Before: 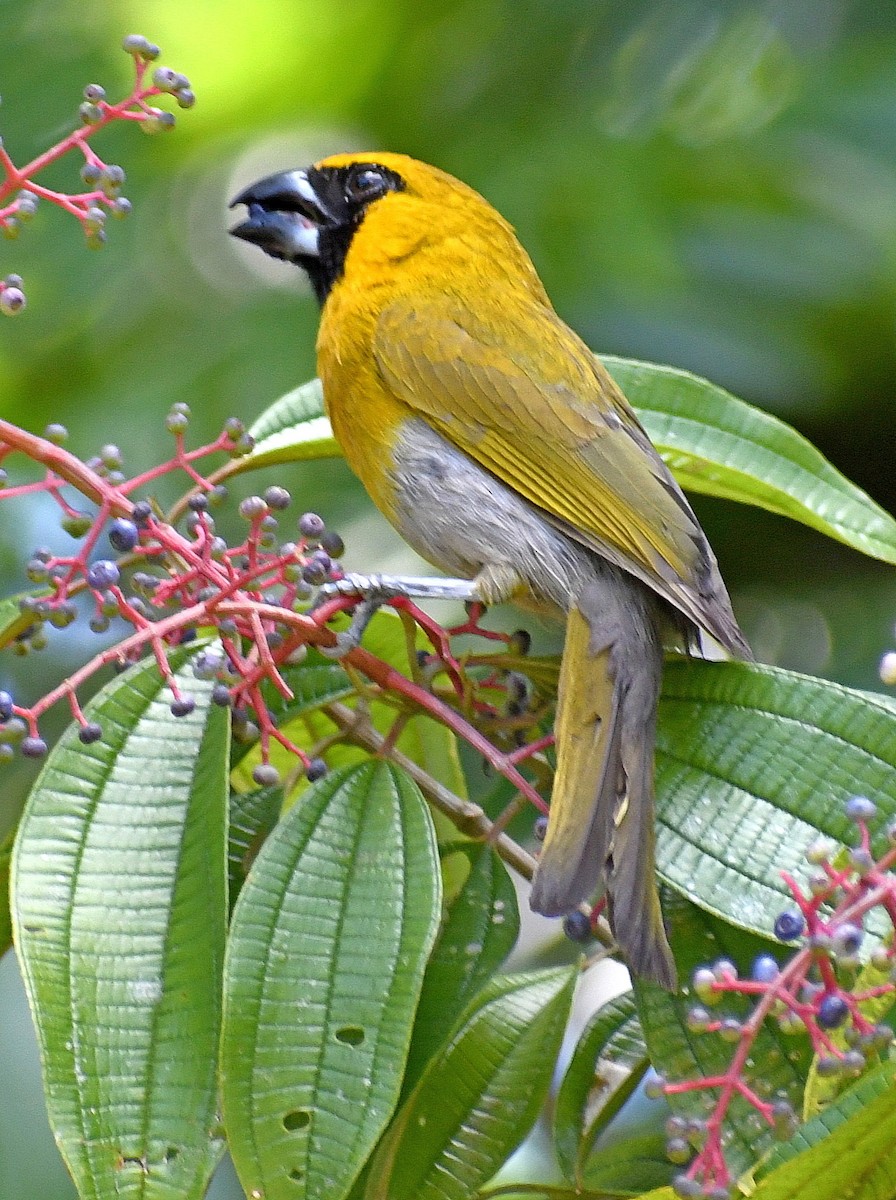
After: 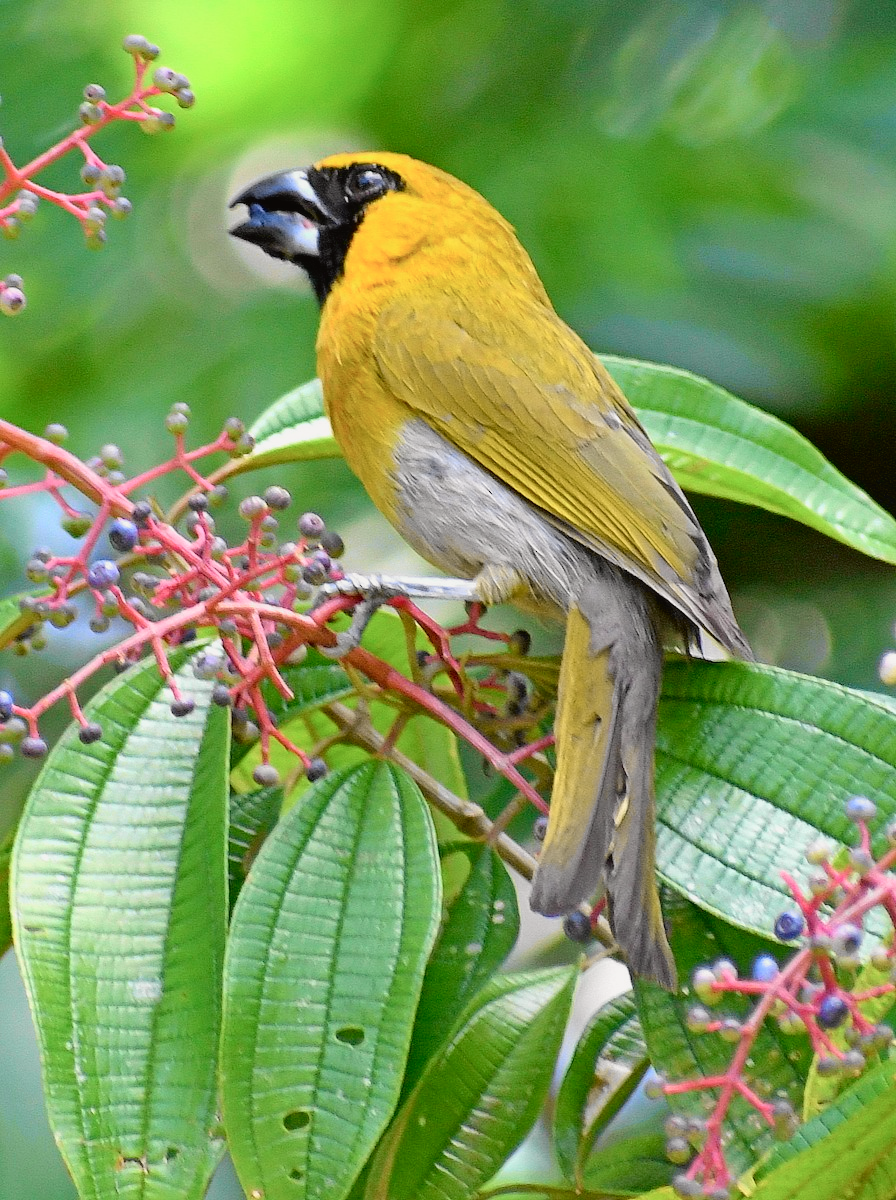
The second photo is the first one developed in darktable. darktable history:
tone curve: curves: ch0 [(0, 0.019) (0.066, 0.043) (0.189, 0.182) (0.368, 0.407) (0.501, 0.564) (0.677, 0.729) (0.851, 0.861) (0.997, 0.959)]; ch1 [(0, 0) (0.187, 0.121) (0.388, 0.346) (0.437, 0.409) (0.474, 0.472) (0.499, 0.501) (0.514, 0.507) (0.548, 0.557) (0.653, 0.663) (0.812, 0.856) (1, 1)]; ch2 [(0, 0) (0.246, 0.214) (0.421, 0.427) (0.459, 0.484) (0.5, 0.504) (0.518, 0.516) (0.529, 0.548) (0.56, 0.576) (0.607, 0.63) (0.744, 0.734) (0.867, 0.821) (0.993, 0.889)], color space Lab, independent channels, preserve colors none
